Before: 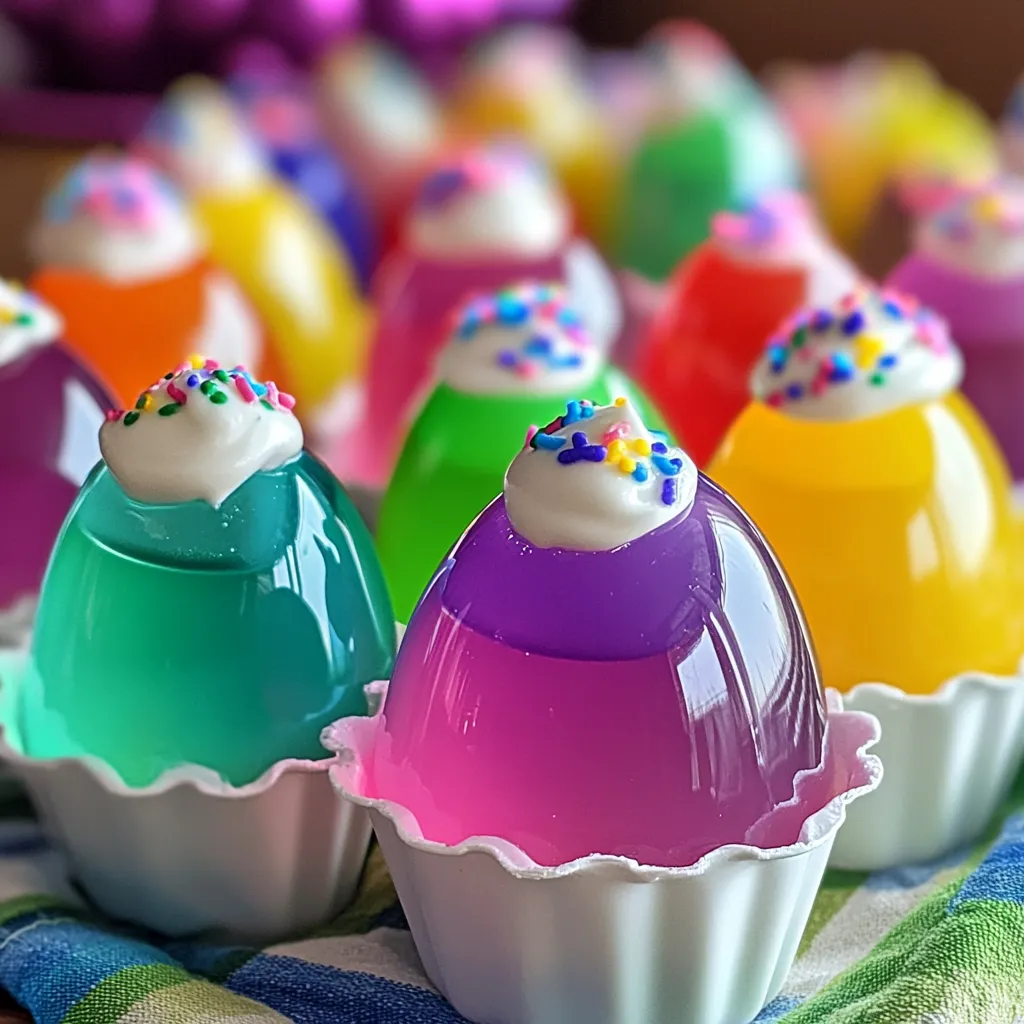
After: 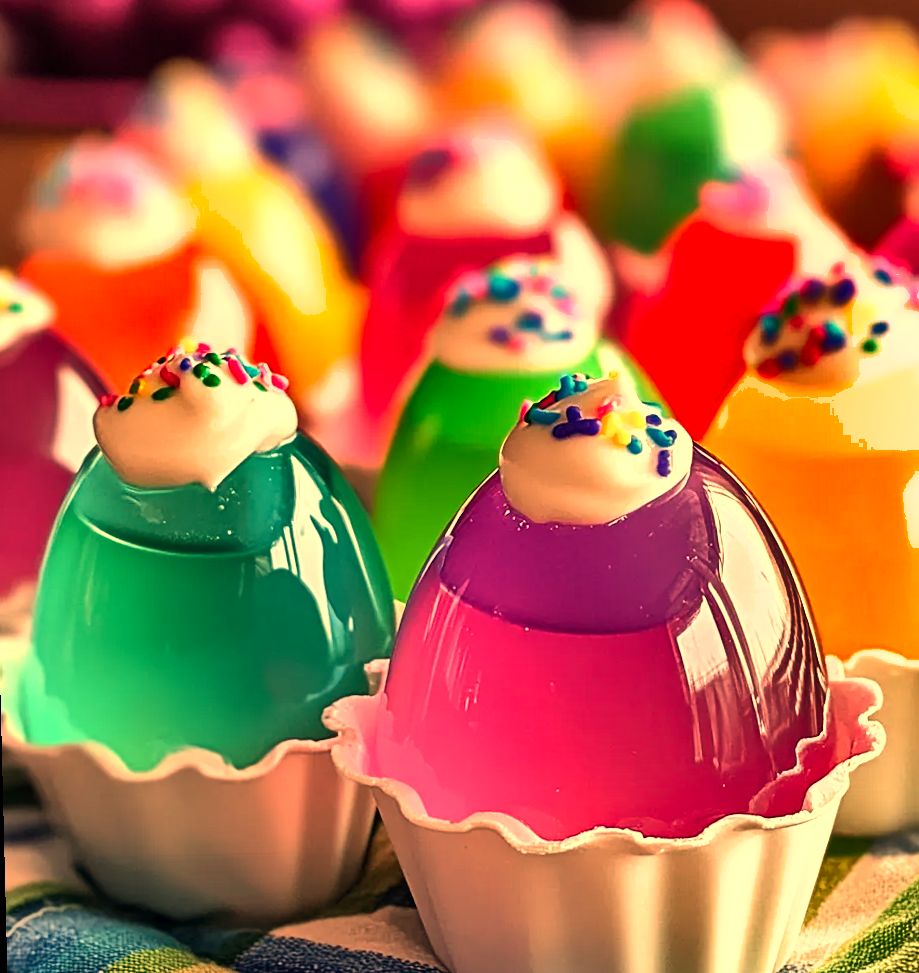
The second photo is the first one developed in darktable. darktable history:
contrast brightness saturation: contrast 0.05
crop: right 9.509%, bottom 0.031%
tone equalizer: -8 EV -0.417 EV, -7 EV -0.389 EV, -6 EV -0.333 EV, -5 EV -0.222 EV, -3 EV 0.222 EV, -2 EV 0.333 EV, -1 EV 0.389 EV, +0 EV 0.417 EV, edges refinement/feathering 500, mask exposure compensation -1.57 EV, preserve details no
shadows and highlights: radius 100.41, shadows 50.55, highlights -64.36, highlights color adjustment 49.82%, soften with gaussian
rotate and perspective: rotation -1.42°, crop left 0.016, crop right 0.984, crop top 0.035, crop bottom 0.965
white balance: red 1.467, blue 0.684
